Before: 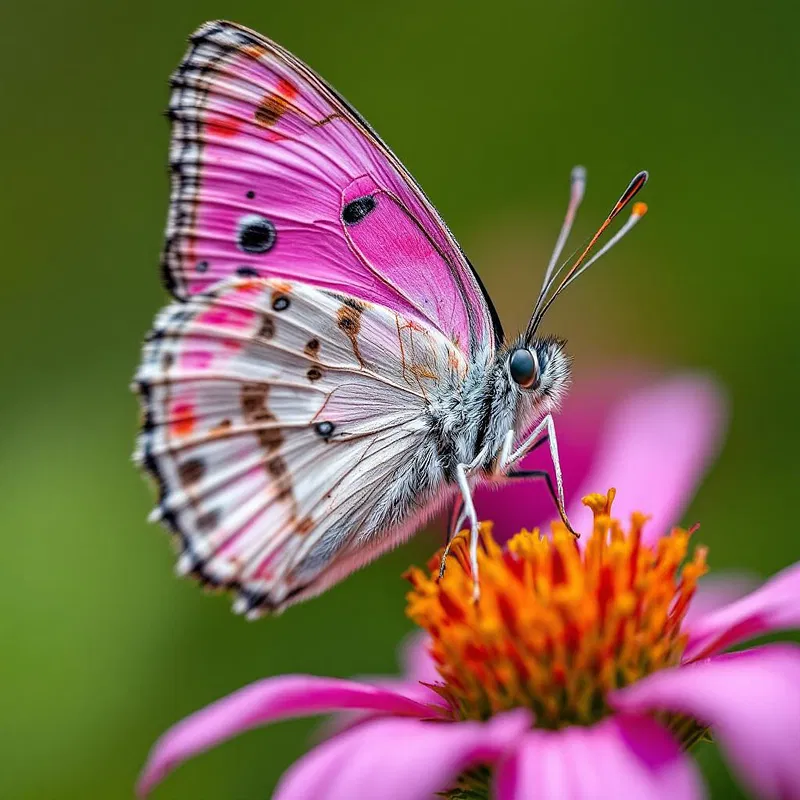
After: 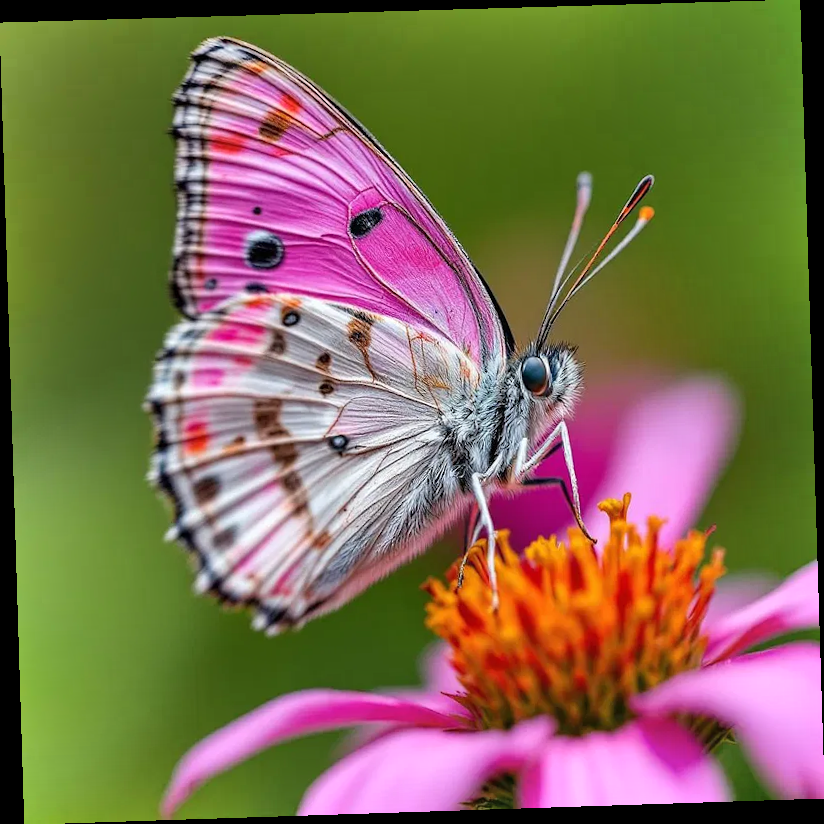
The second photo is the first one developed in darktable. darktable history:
rotate and perspective: rotation -1.77°, lens shift (horizontal) 0.004, automatic cropping off
shadows and highlights: shadows 60, soften with gaussian
